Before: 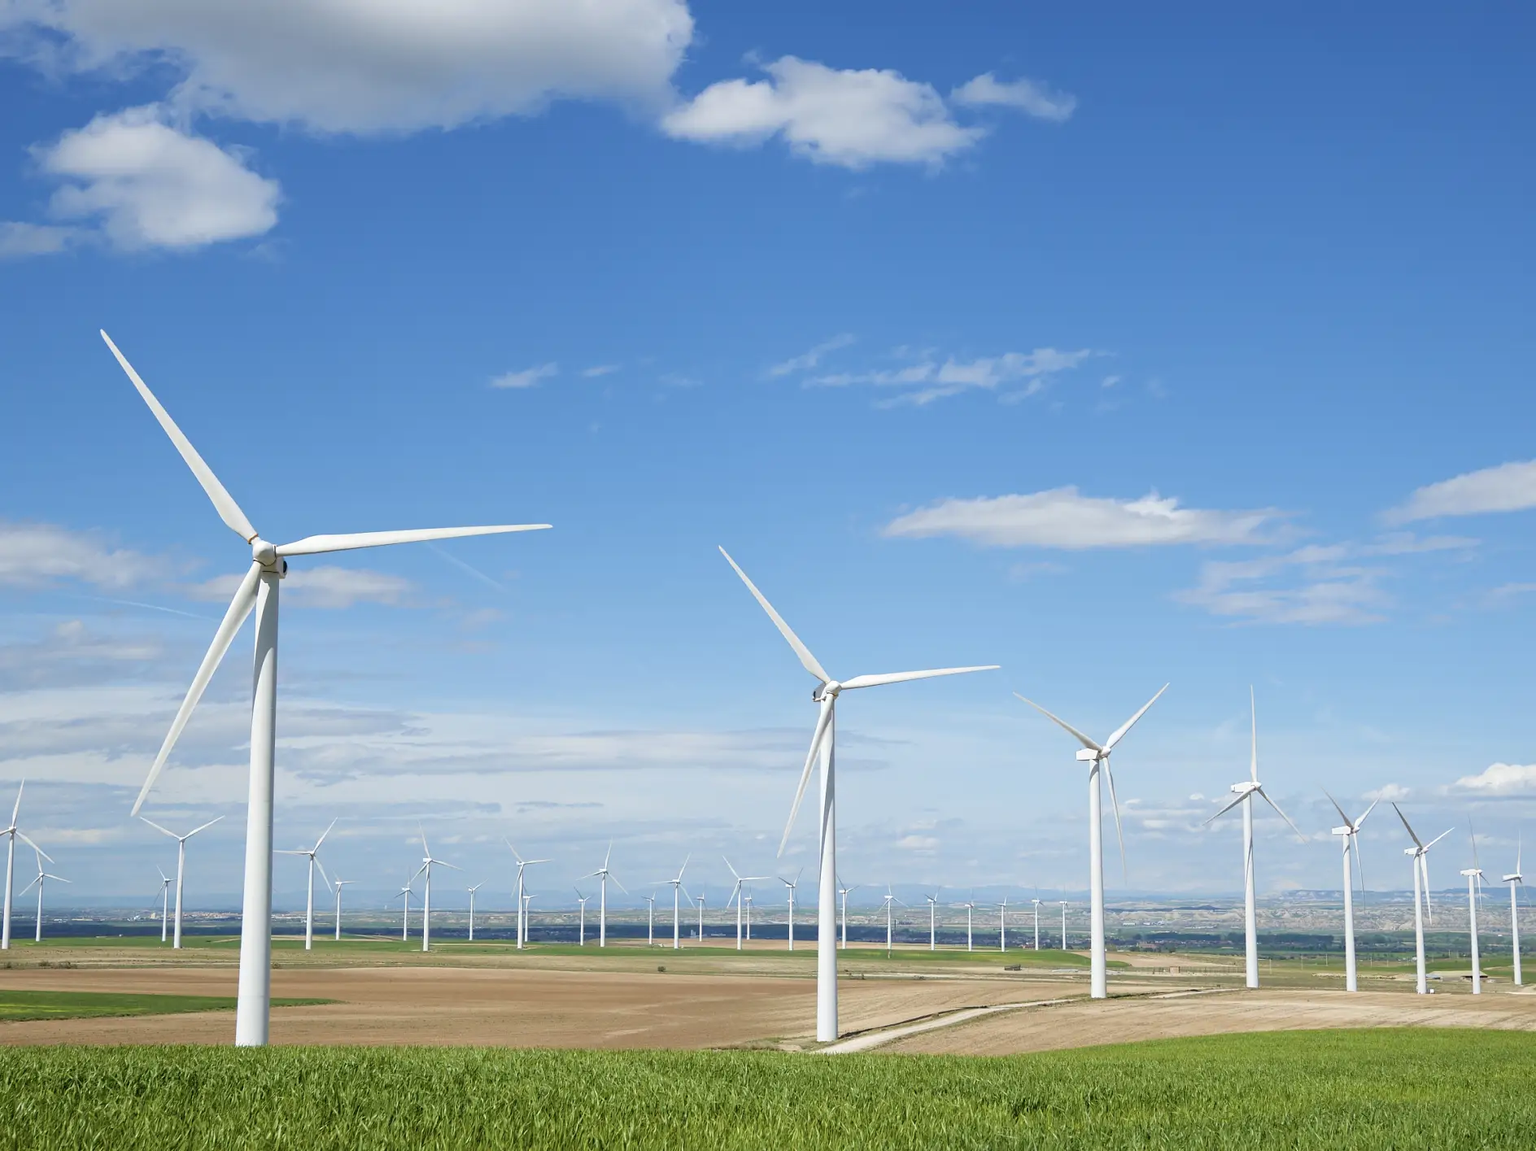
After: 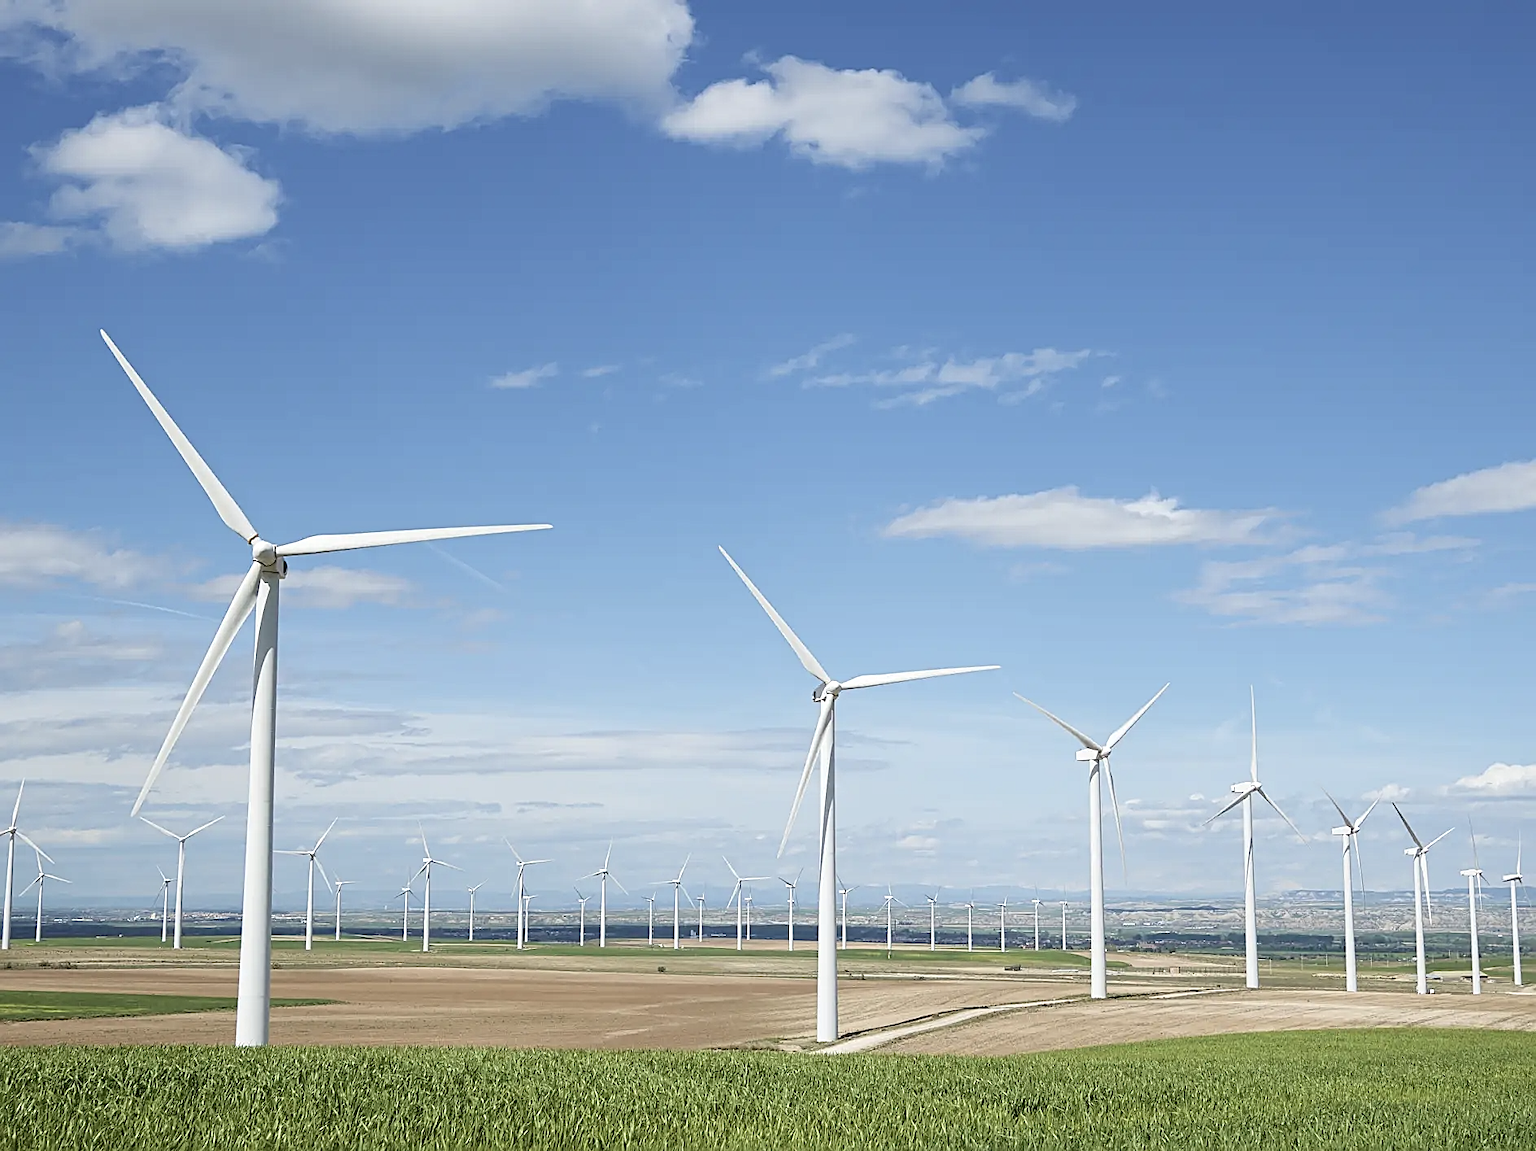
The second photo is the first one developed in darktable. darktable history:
color correction: saturation 0.8
contrast brightness saturation: contrast 0.1, brightness 0.02, saturation 0.02
contrast equalizer: y [[0.5, 0.5, 0.5, 0.512, 0.552, 0.62], [0.5 ×6], [0.5 ×4, 0.504, 0.553], [0 ×6], [0 ×6]]
sharpen: on, module defaults
